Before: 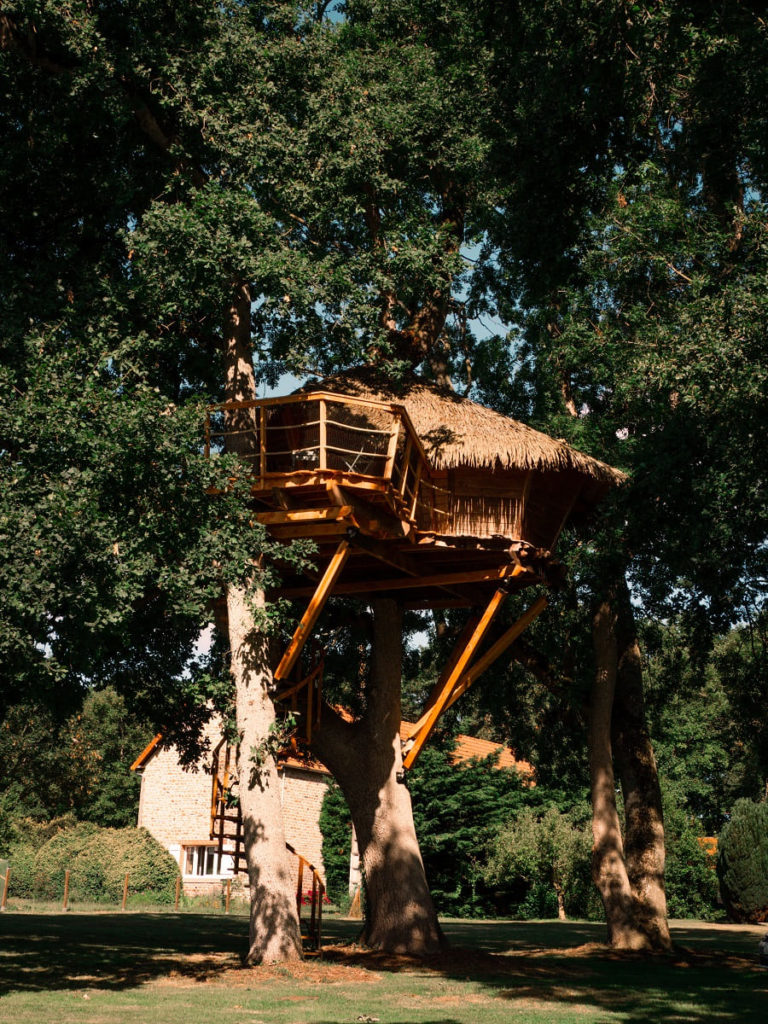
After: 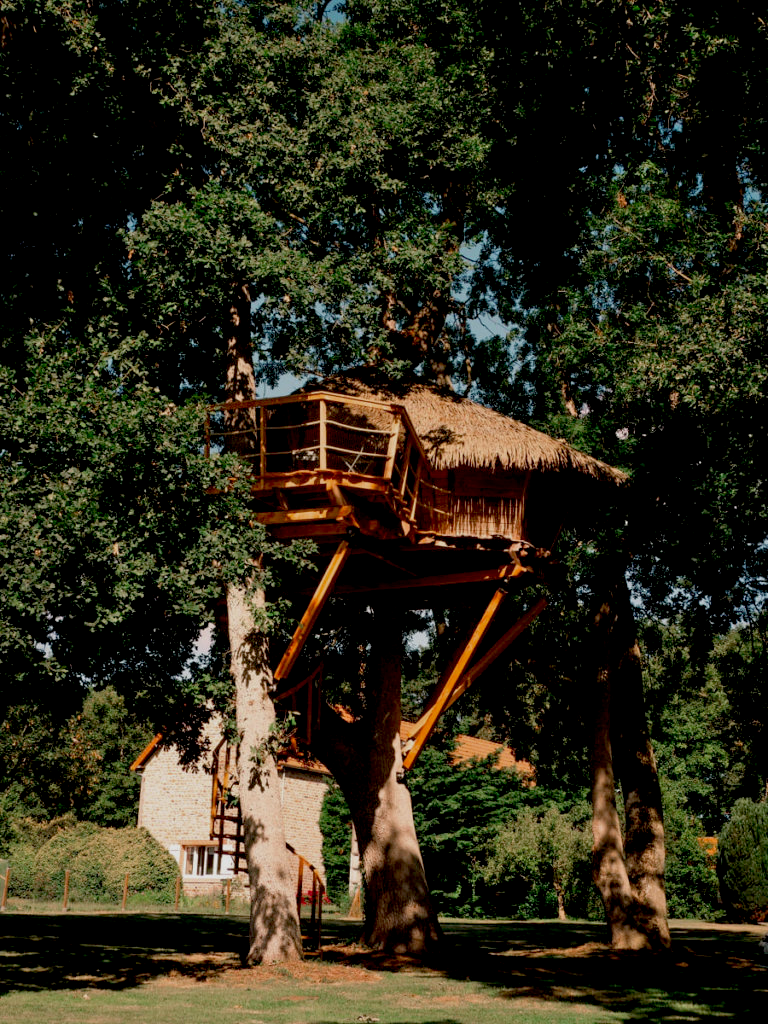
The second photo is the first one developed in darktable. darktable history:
exposure: black level correction 0.012, compensate highlight preservation false
tone equalizer: -8 EV 0.25 EV, -7 EV 0.417 EV, -6 EV 0.417 EV, -5 EV 0.25 EV, -3 EV -0.25 EV, -2 EV -0.417 EV, -1 EV -0.417 EV, +0 EV -0.25 EV, edges refinement/feathering 500, mask exposure compensation -1.57 EV, preserve details guided filter
